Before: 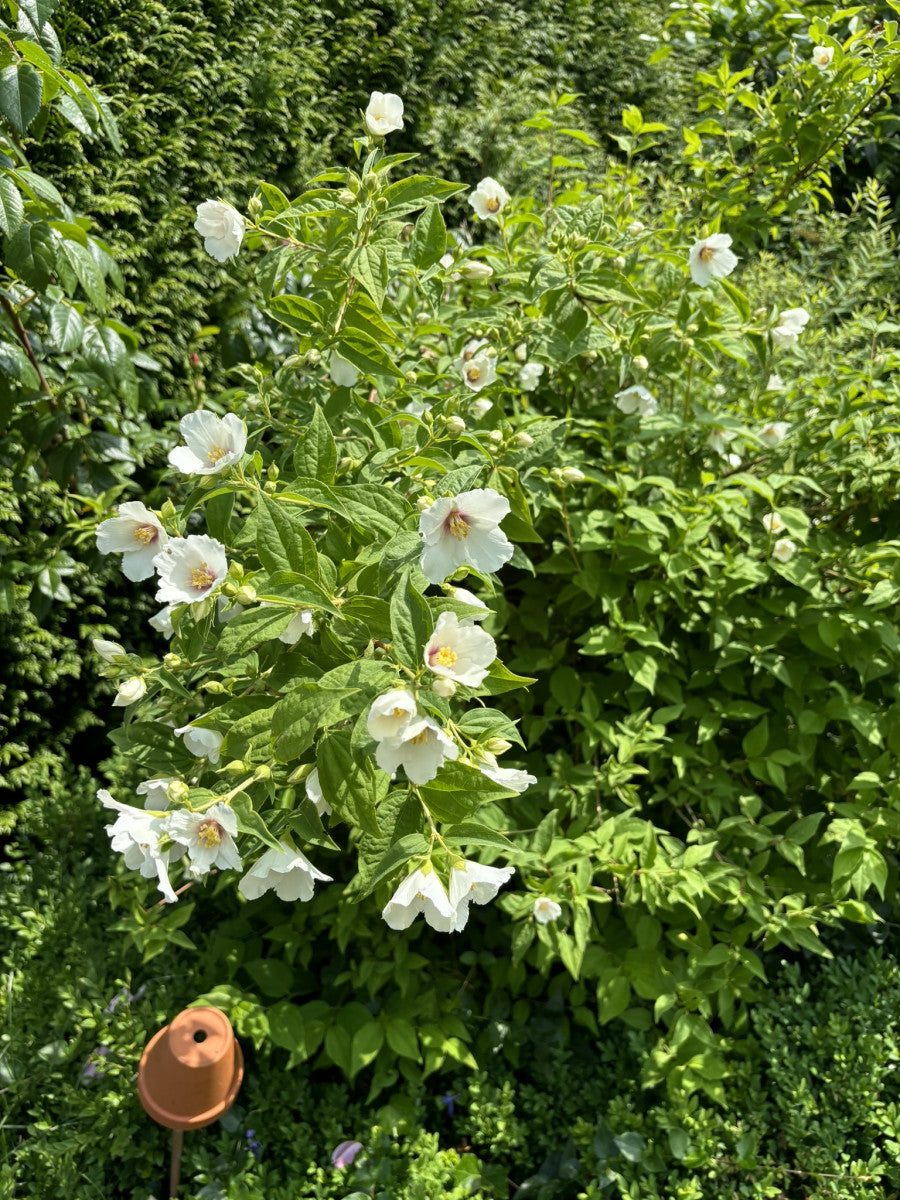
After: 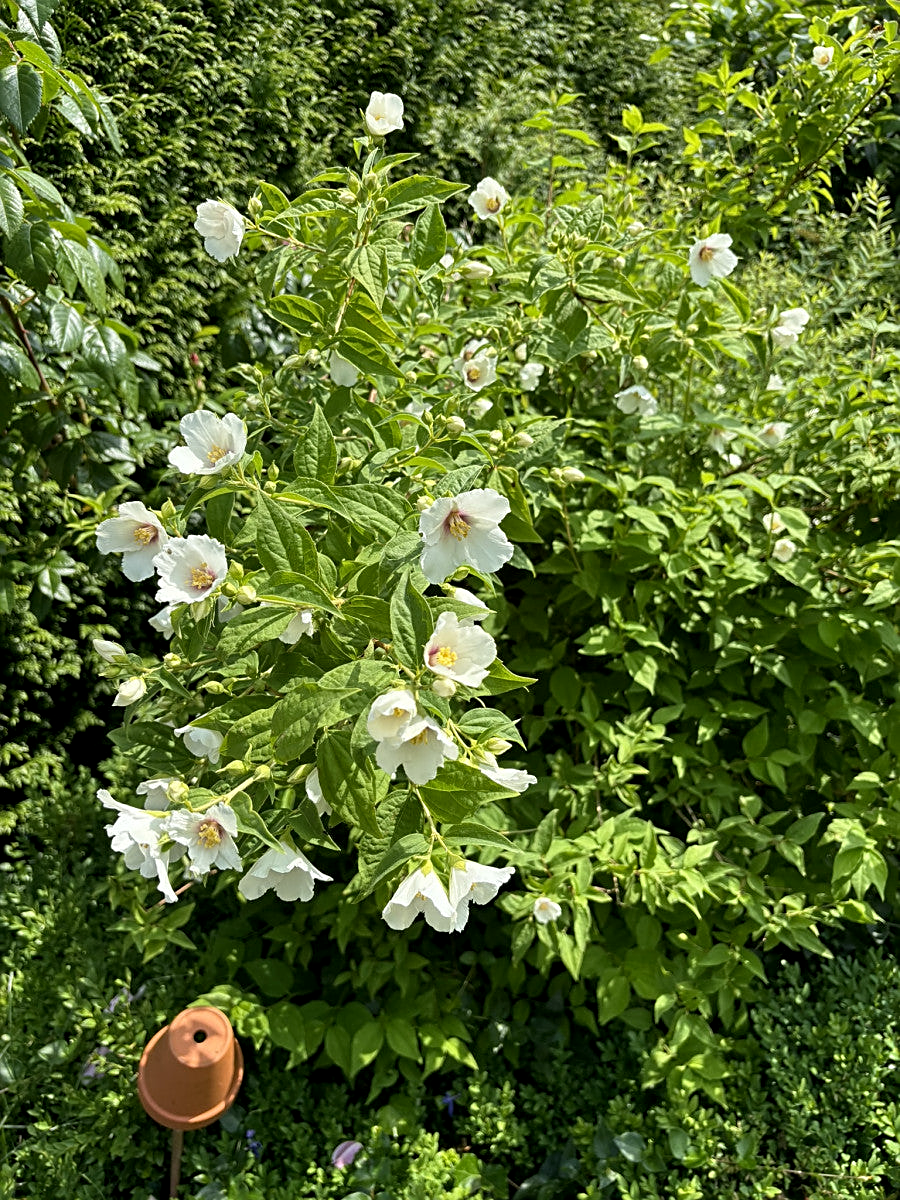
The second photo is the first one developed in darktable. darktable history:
sharpen: on, module defaults
color balance: mode lift, gamma, gain (sRGB), lift [0.97, 1, 1, 1], gamma [1.03, 1, 1, 1]
